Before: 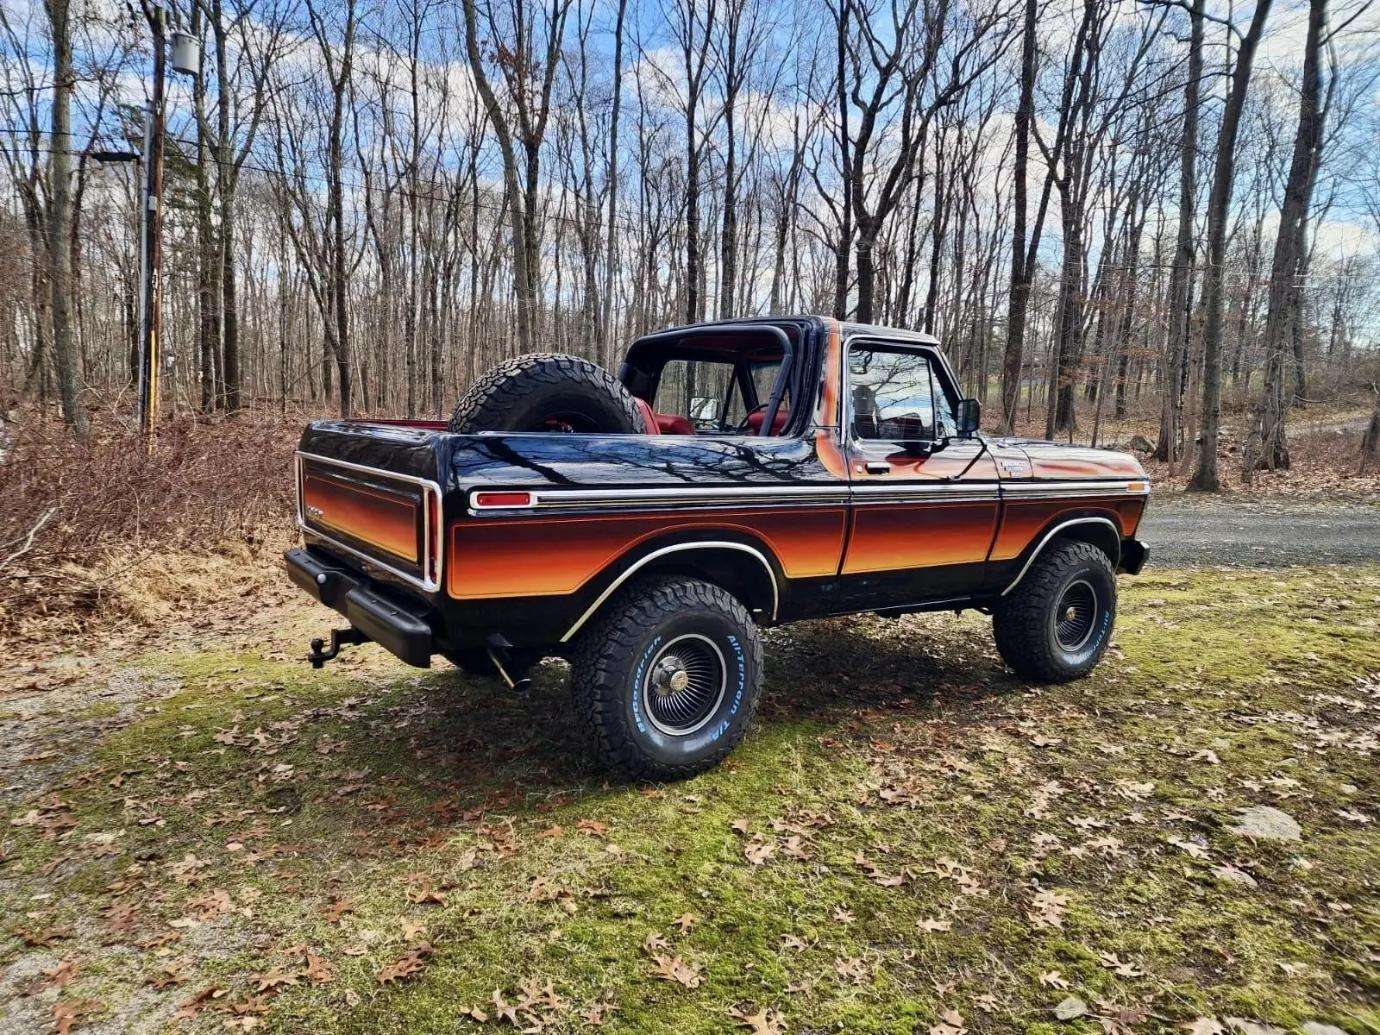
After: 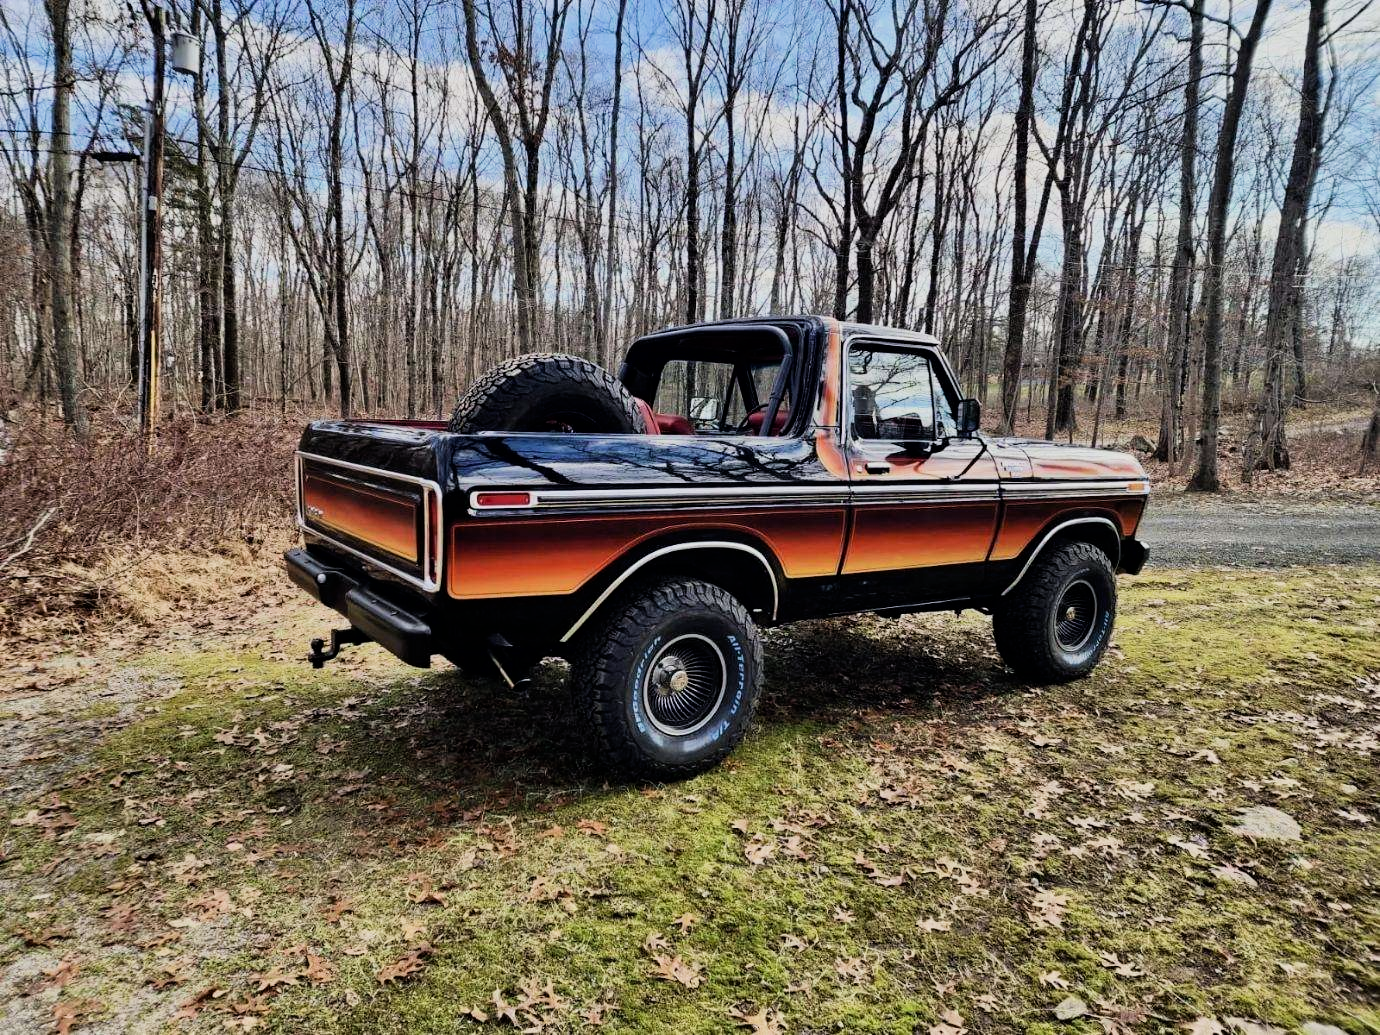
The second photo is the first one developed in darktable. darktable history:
filmic rgb: black relative exposure -16 EV, white relative exposure 5.29 EV, hardness 5.91, contrast 1.245, enable highlight reconstruction true
